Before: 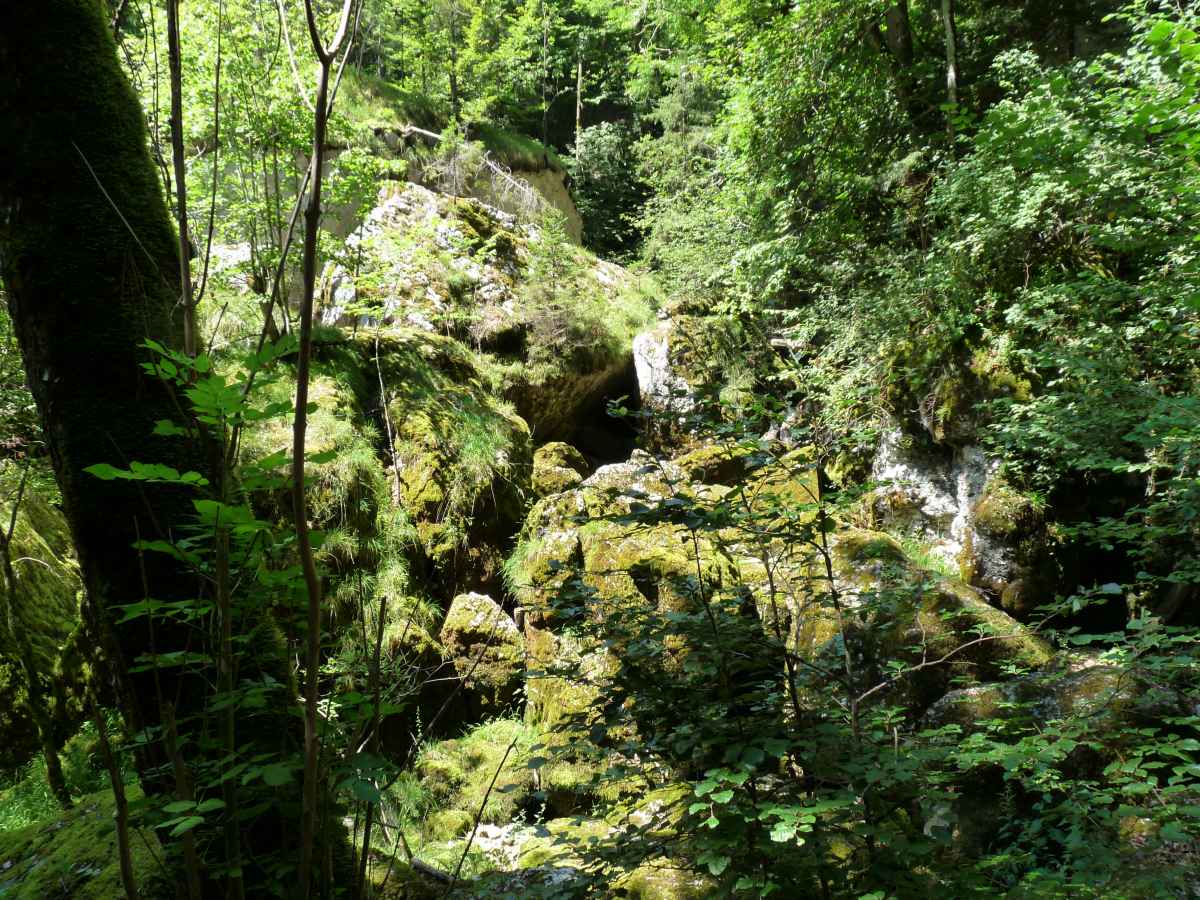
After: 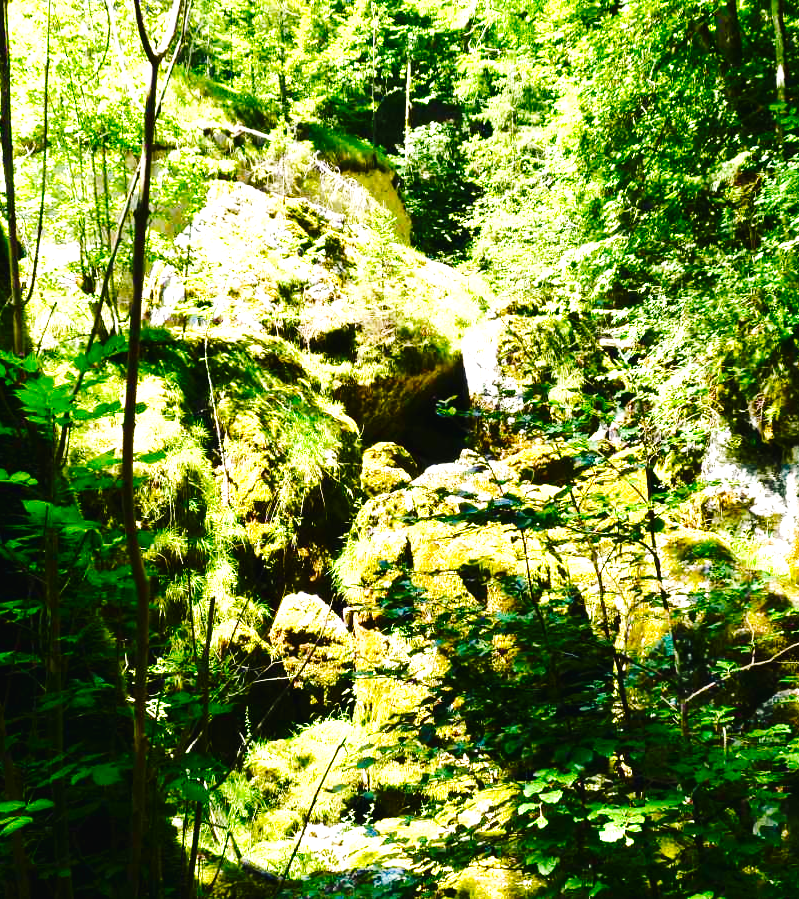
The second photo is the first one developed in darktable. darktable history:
crop and rotate: left 14.292%, right 19.041%
exposure: black level correction 0.001, exposure 0.5 EV, compensate exposure bias true, compensate highlight preservation false
base curve: curves: ch0 [(0, 0) (0.036, 0.025) (0.121, 0.166) (0.206, 0.329) (0.605, 0.79) (1, 1)], preserve colors none
color balance rgb: shadows lift › chroma 1%, shadows lift › hue 217.2°, power › hue 310.8°, highlights gain › chroma 1%, highlights gain › hue 54°, global offset › luminance 0.5%, global offset › hue 171.6°, perceptual saturation grading › global saturation 14.09%, perceptual saturation grading › highlights -25%, perceptual saturation grading › shadows 30%, perceptual brilliance grading › highlights 13.42%, perceptual brilliance grading › mid-tones 8.05%, perceptual brilliance grading › shadows -17.45%, global vibrance 25%
velvia: strength 32%, mid-tones bias 0.2
